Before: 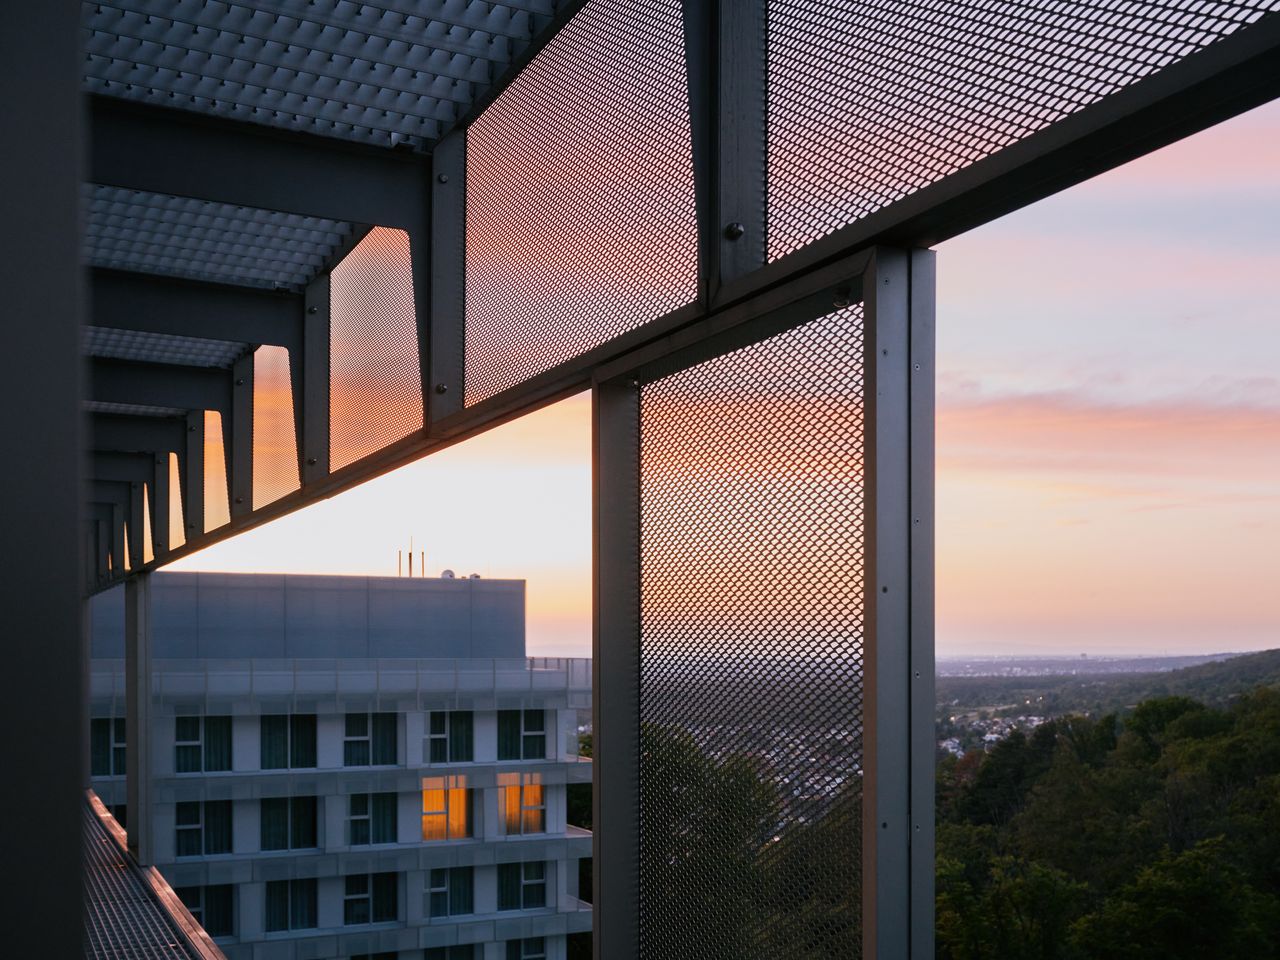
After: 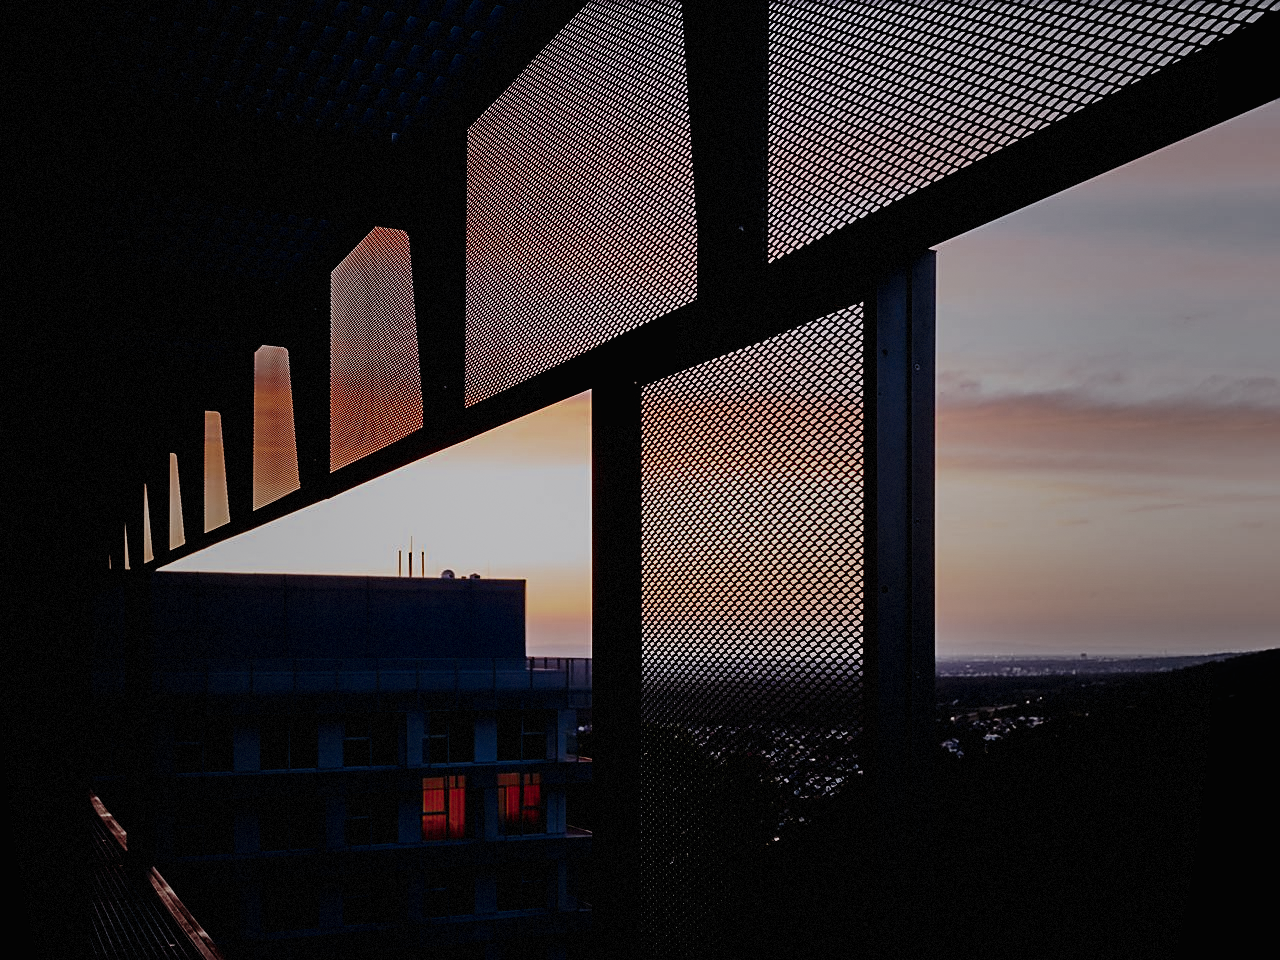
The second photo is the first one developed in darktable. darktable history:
filmic rgb: black relative exposure -7.65 EV, white relative exposure 4.56 EV, hardness 3.61
contrast brightness saturation: brightness -0.534
tone curve: curves: ch0 [(0.016, 0.011) (0.094, 0.016) (0.469, 0.508) (0.721, 0.862) (1, 1)], preserve colors none
sharpen: on, module defaults
vignetting: fall-off start 17.99%, fall-off radius 136.92%, brightness -0.296, center (-0.054, -0.354), width/height ratio 0.619, shape 0.583, dithering 8-bit output
